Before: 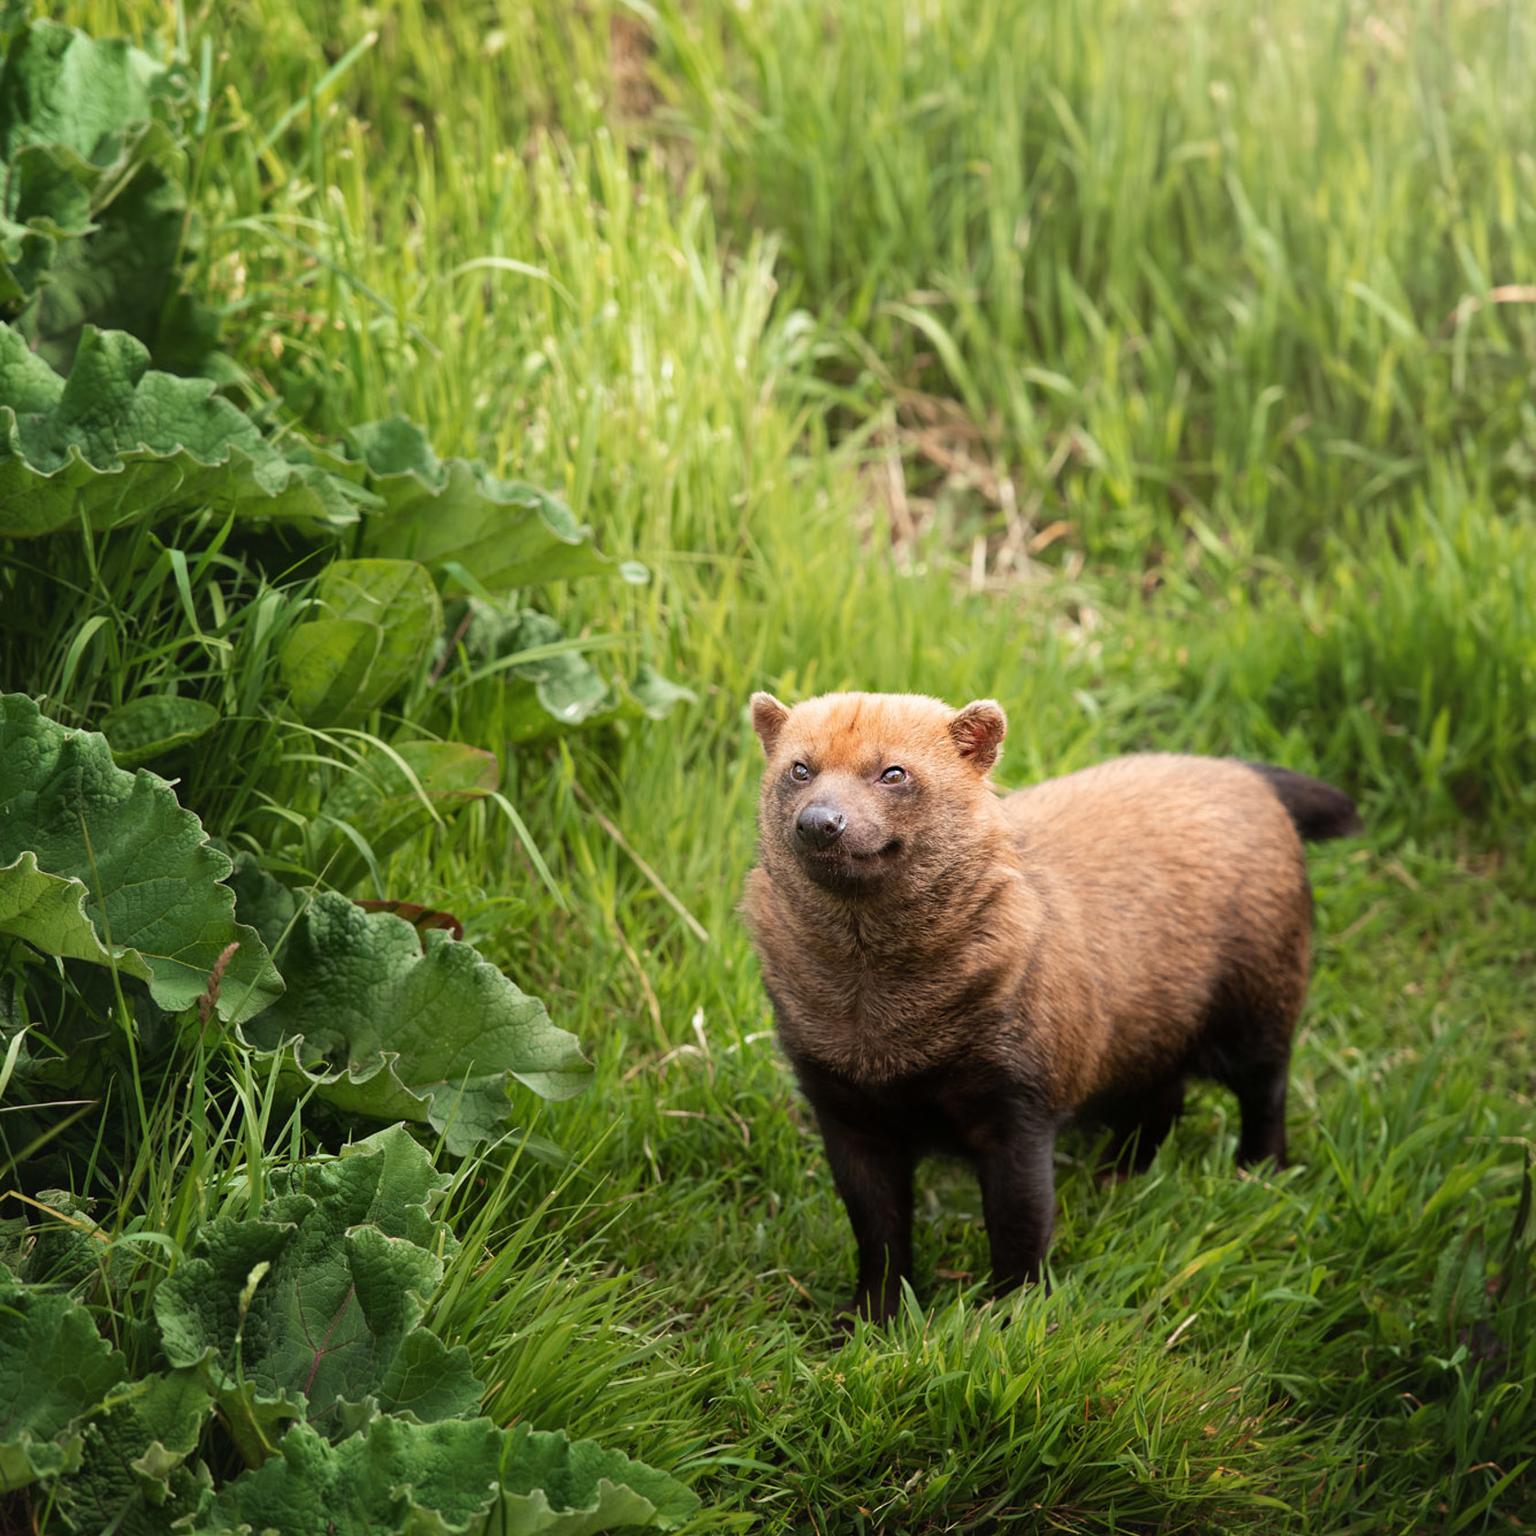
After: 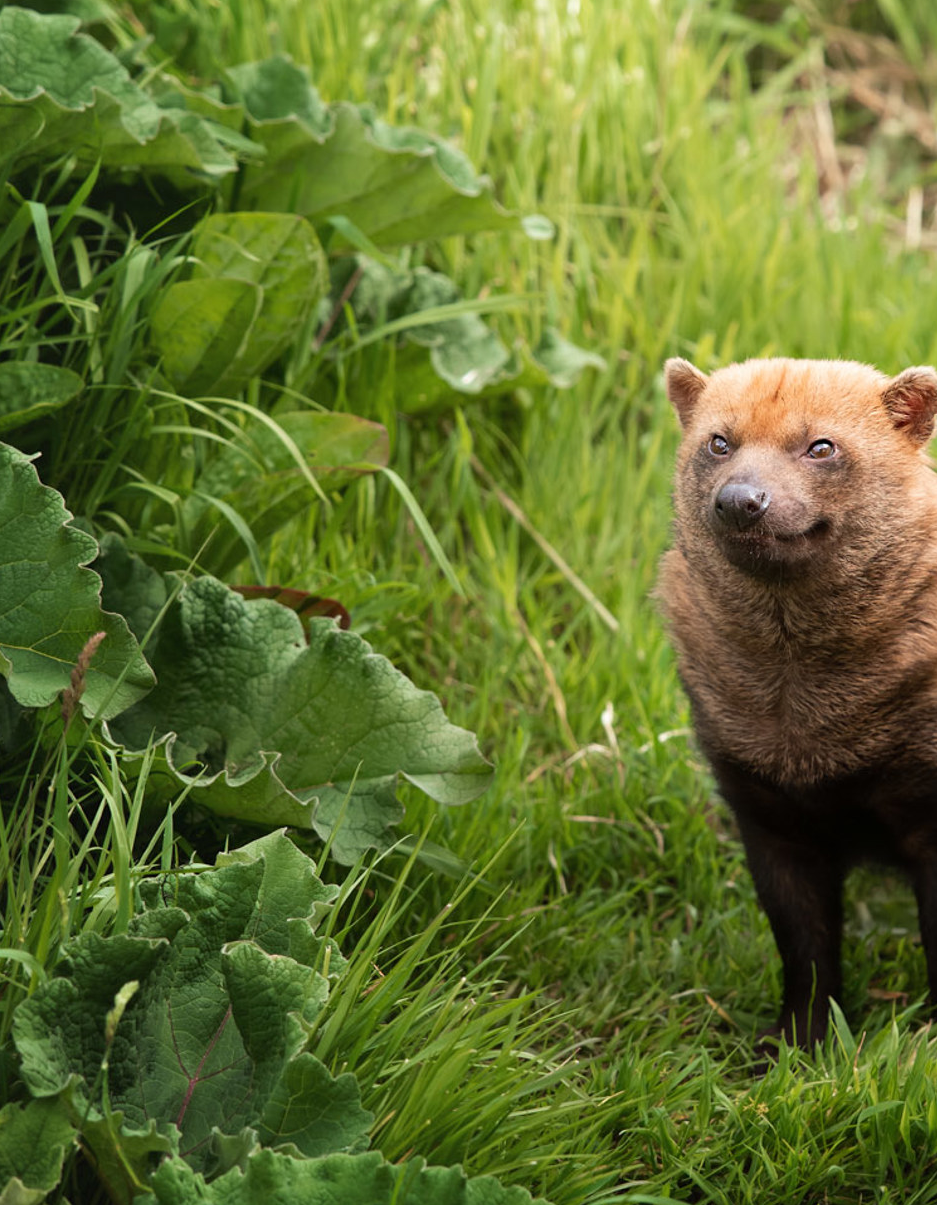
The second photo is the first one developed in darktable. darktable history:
crop: left 9.293%, top 23.776%, right 34.9%, bottom 4.442%
